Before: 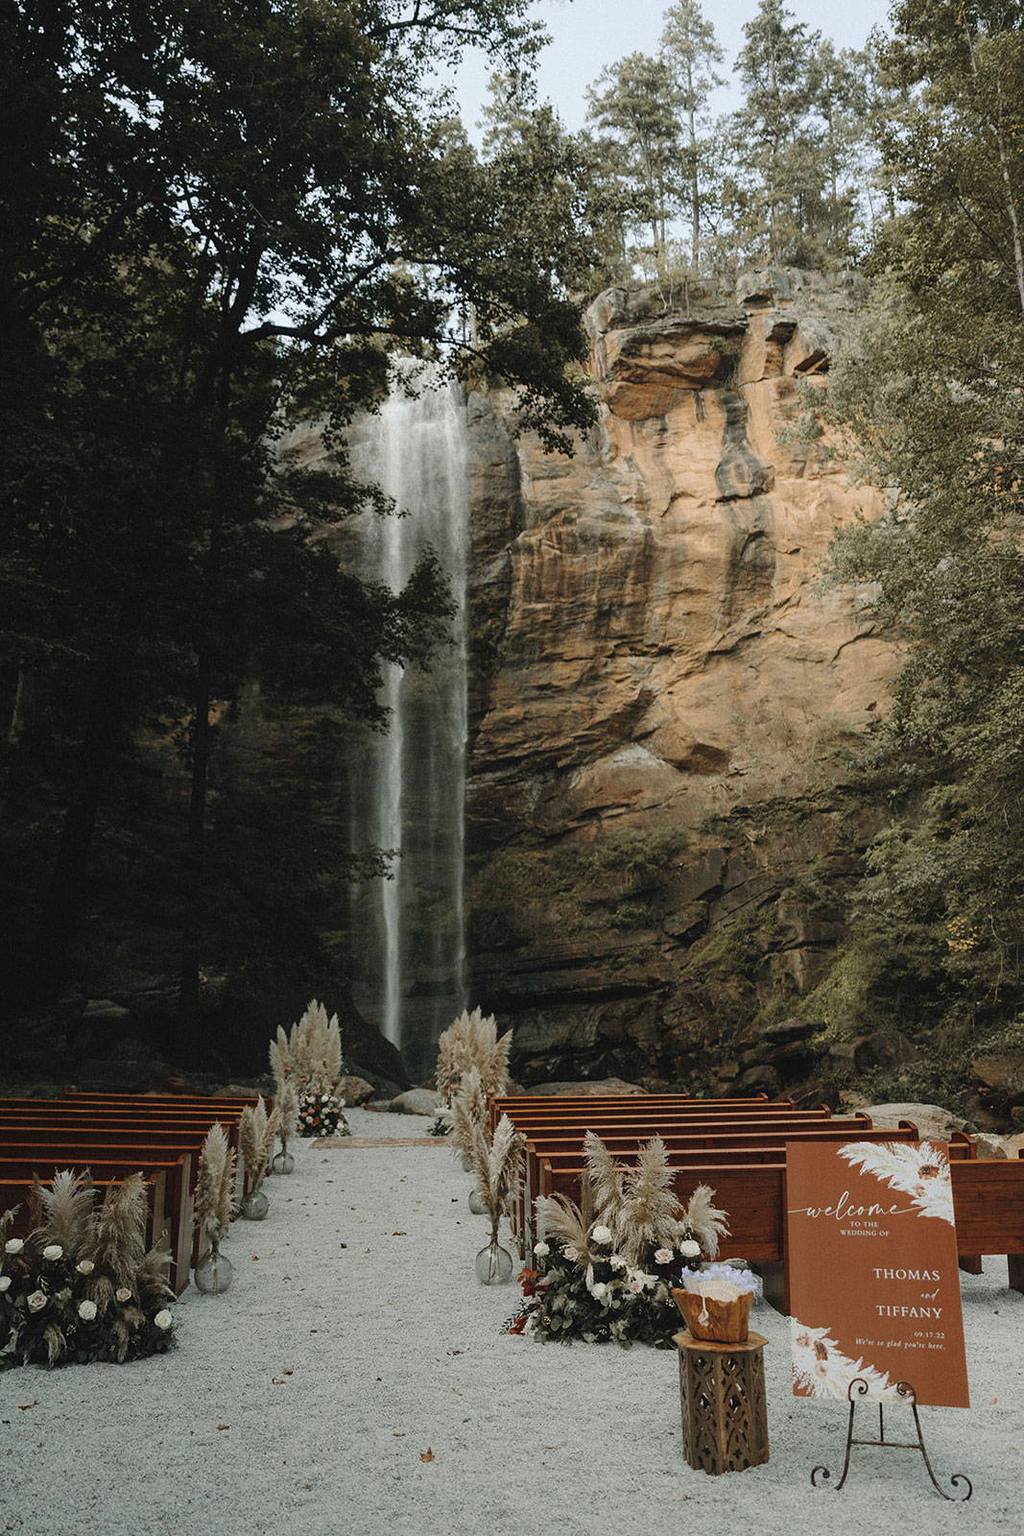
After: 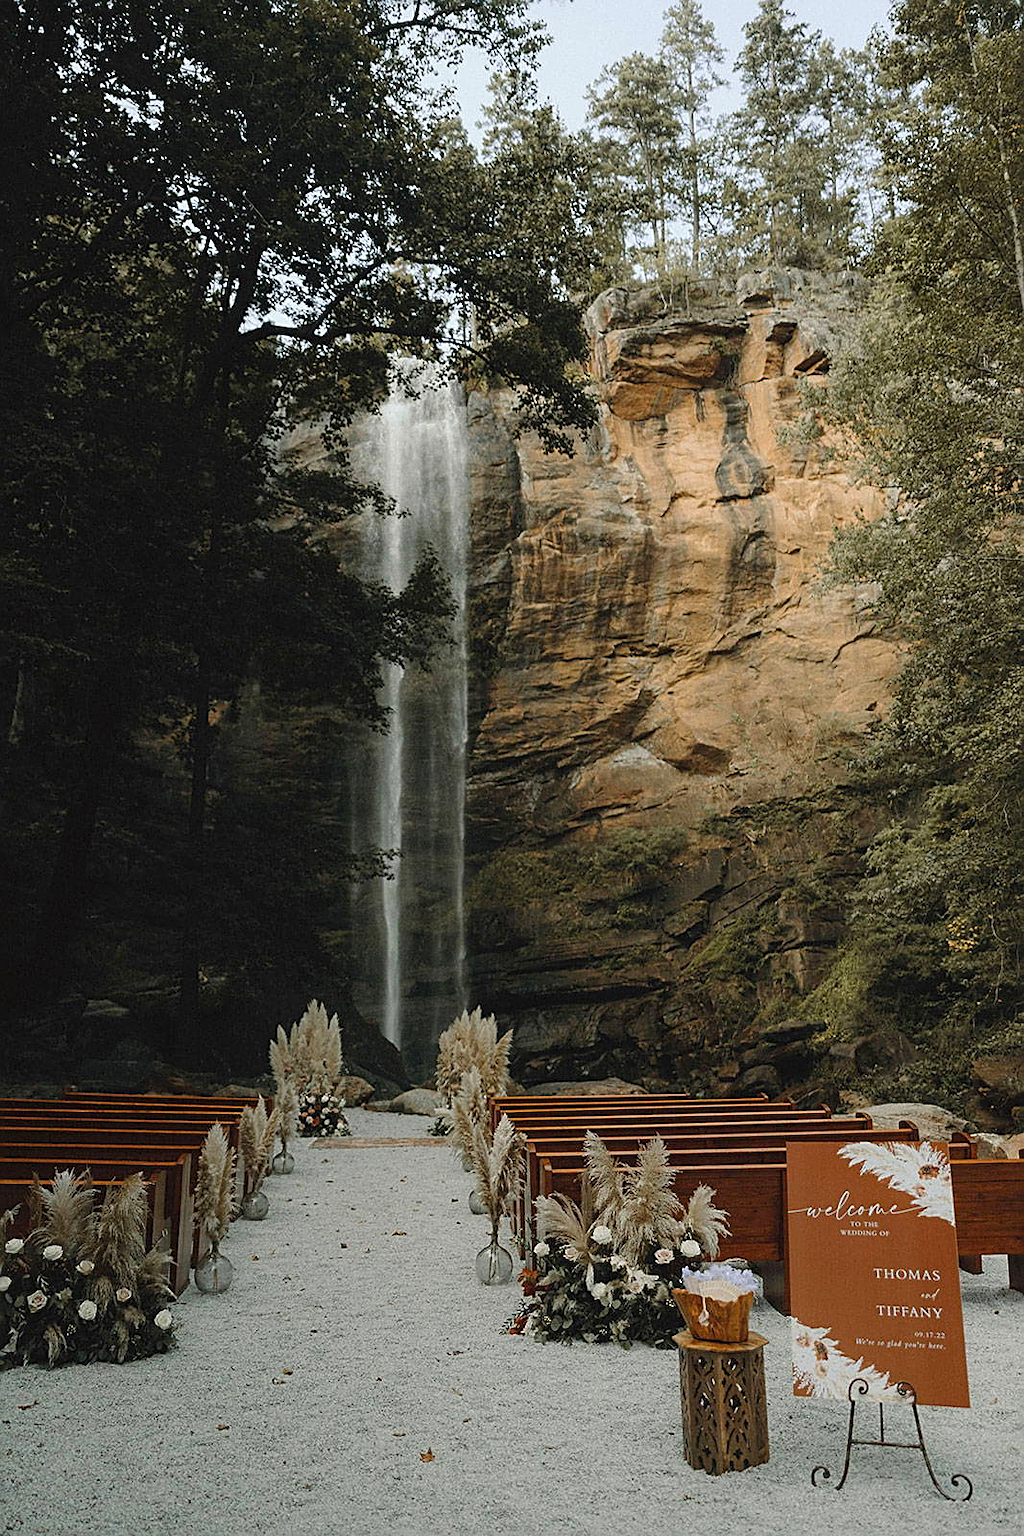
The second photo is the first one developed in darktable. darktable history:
color balance rgb: perceptual saturation grading › global saturation 19.373%
sharpen: on, module defaults
